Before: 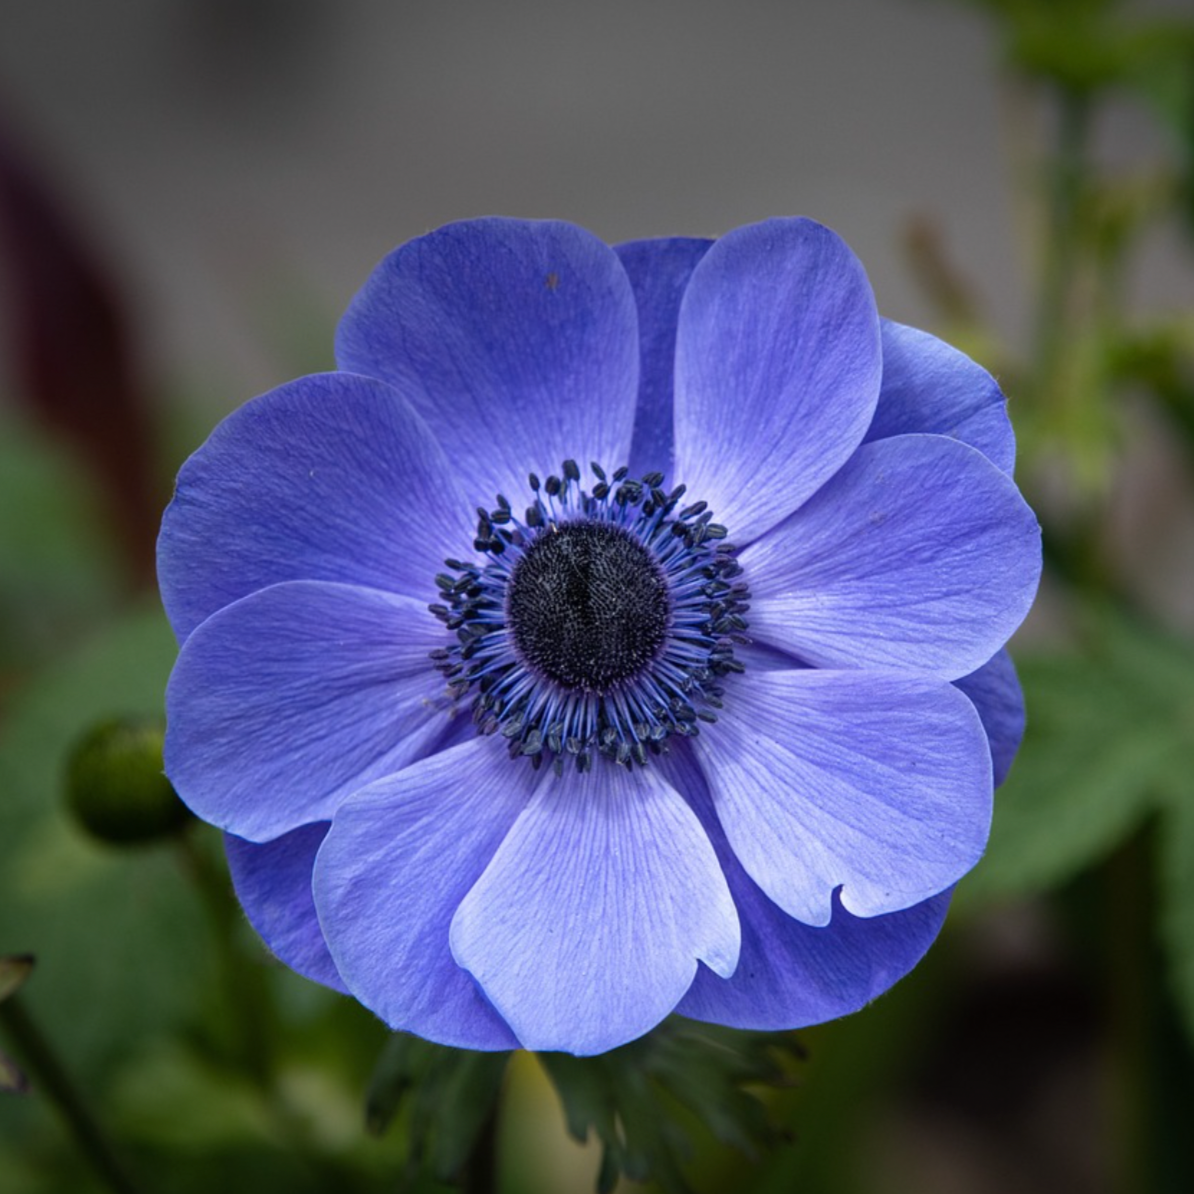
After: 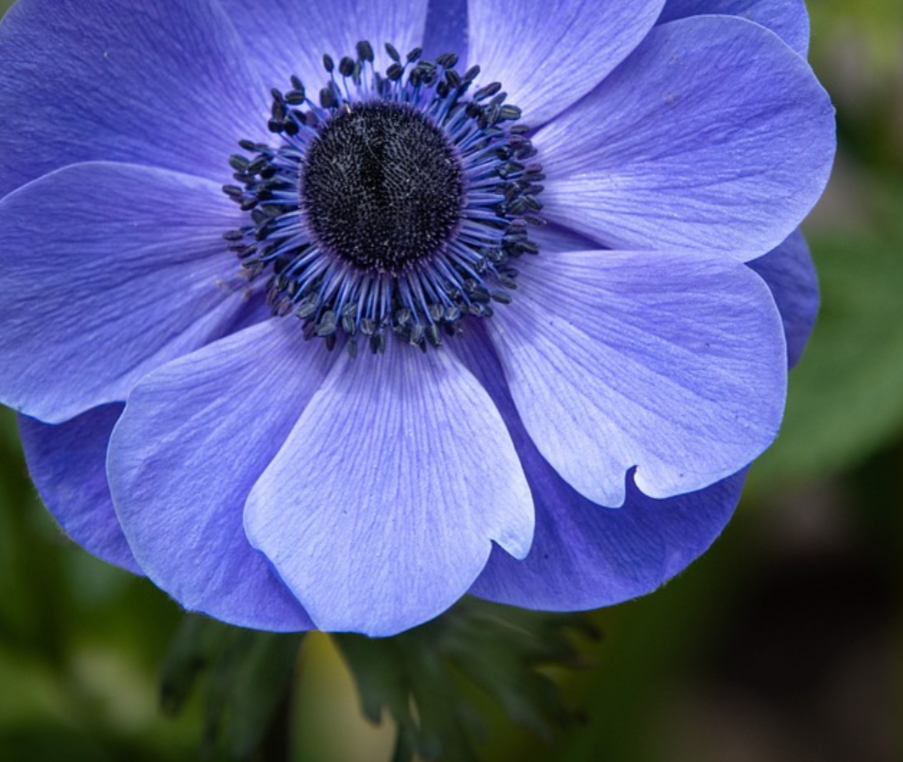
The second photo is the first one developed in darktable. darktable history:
crop and rotate: left 17.299%, top 35.115%, right 7.015%, bottom 1.024%
rotate and perspective: automatic cropping off
